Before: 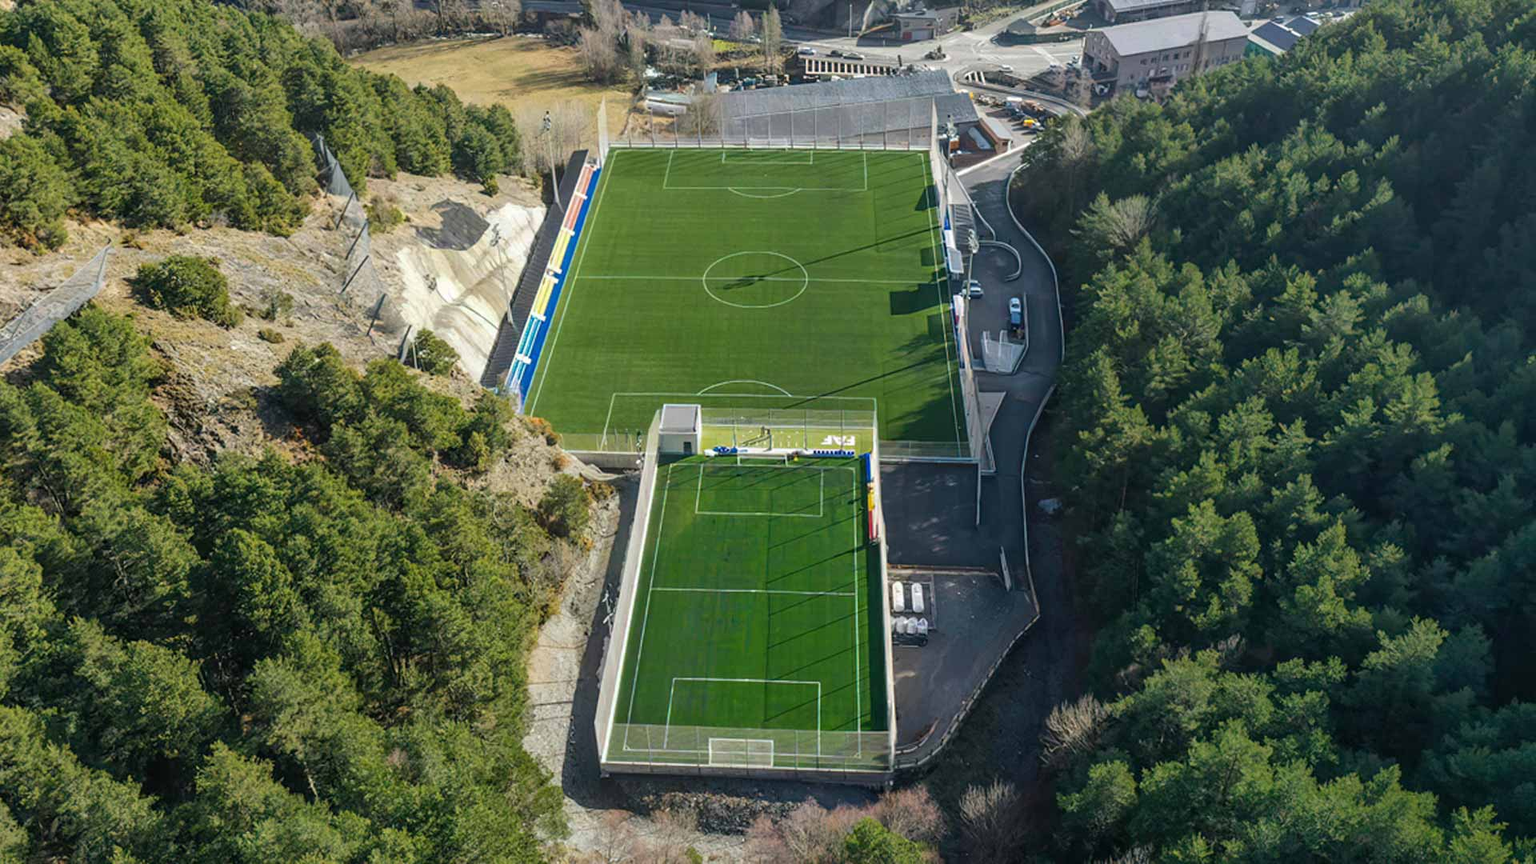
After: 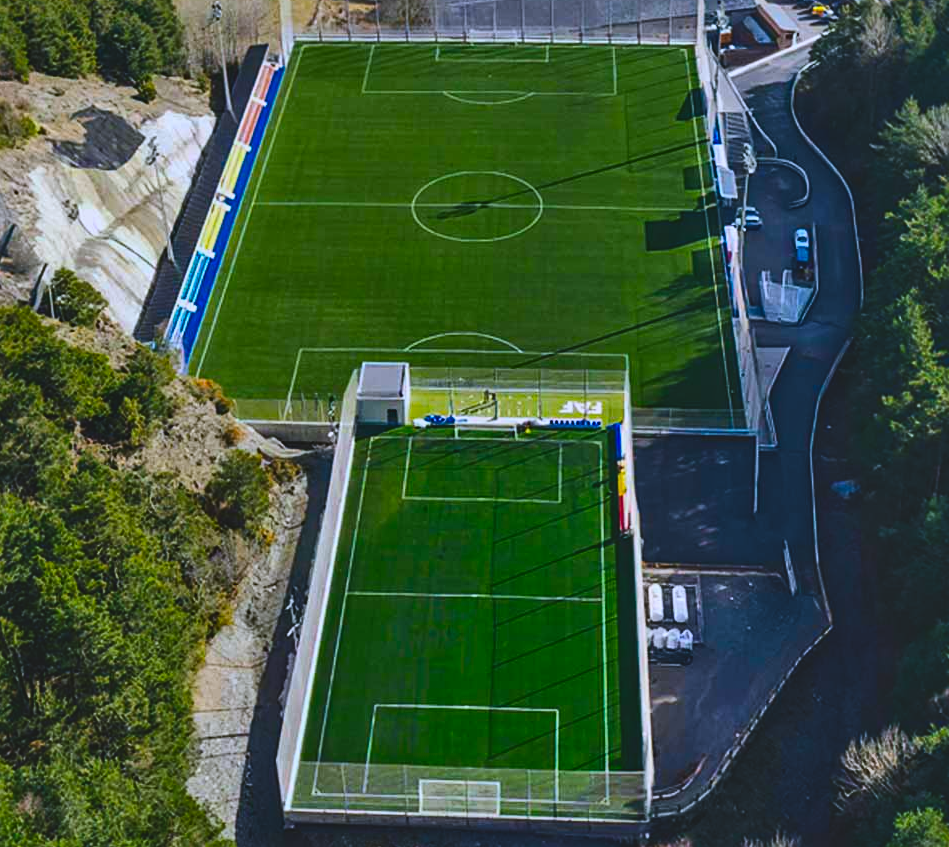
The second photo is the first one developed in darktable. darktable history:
shadows and highlights: soften with gaussian
crop and rotate: angle 0.02°, left 24.353%, top 13.219%, right 26.156%, bottom 8.224%
haze removal: compatibility mode true, adaptive false
contrast brightness saturation: contrast 0.21, brightness -0.11, saturation 0.21
sharpen: amount 0.2
white balance: red 0.967, blue 1.119, emerald 0.756
exposure: black level correction -0.036, exposure -0.497 EV, compensate highlight preservation false
color balance rgb: perceptual saturation grading › global saturation 30%, global vibrance 10%
